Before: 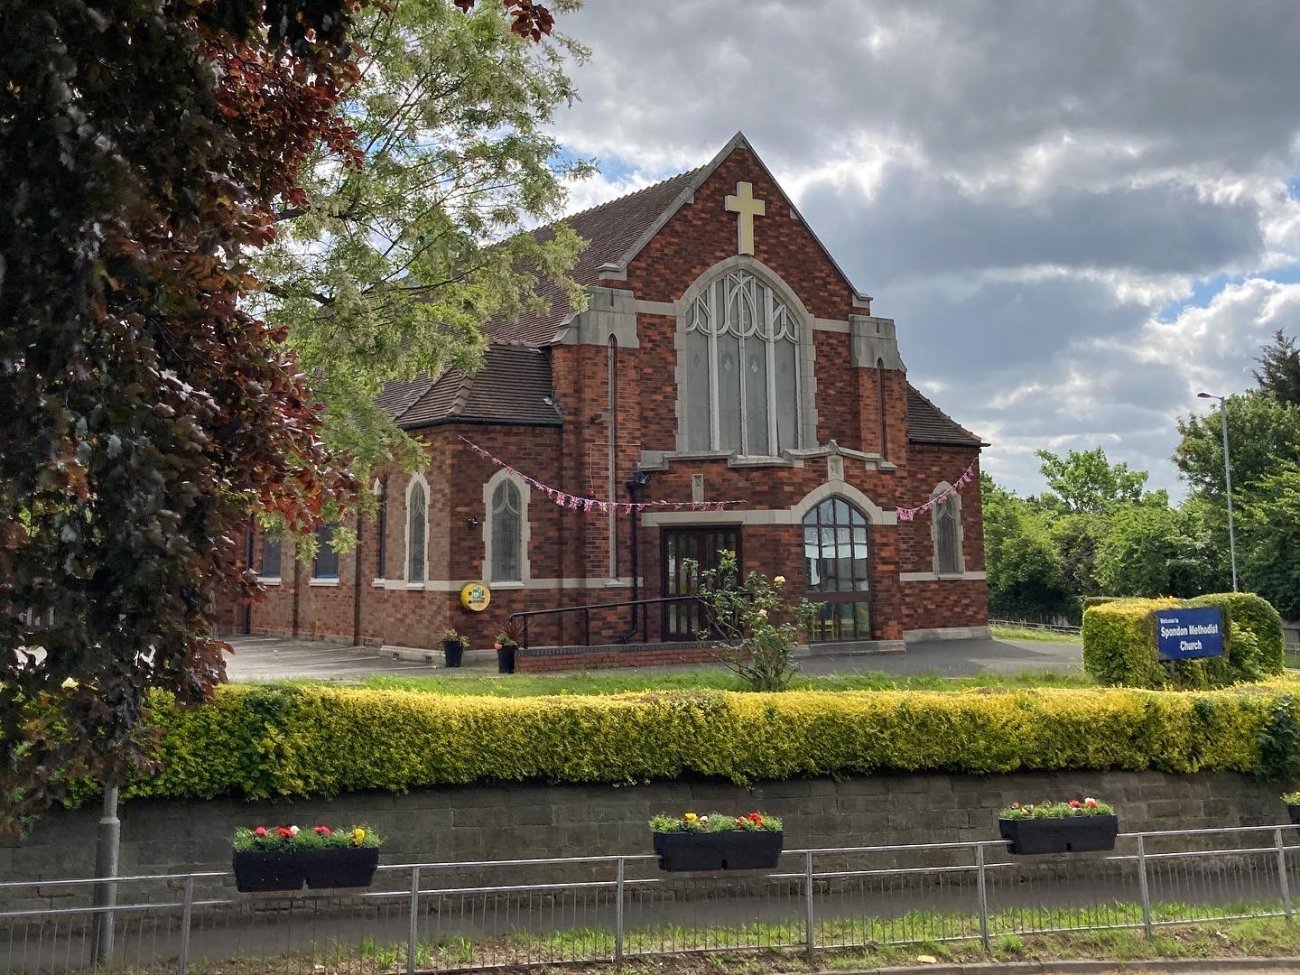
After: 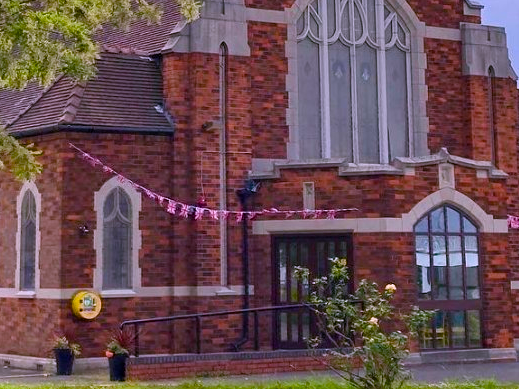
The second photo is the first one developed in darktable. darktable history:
color balance rgb: perceptual saturation grading › global saturation 20%, perceptual saturation grading › highlights -25%, perceptual saturation grading › shadows 25%, global vibrance 50%
white balance: red 1.042, blue 1.17
crop: left 30%, top 30%, right 30%, bottom 30%
